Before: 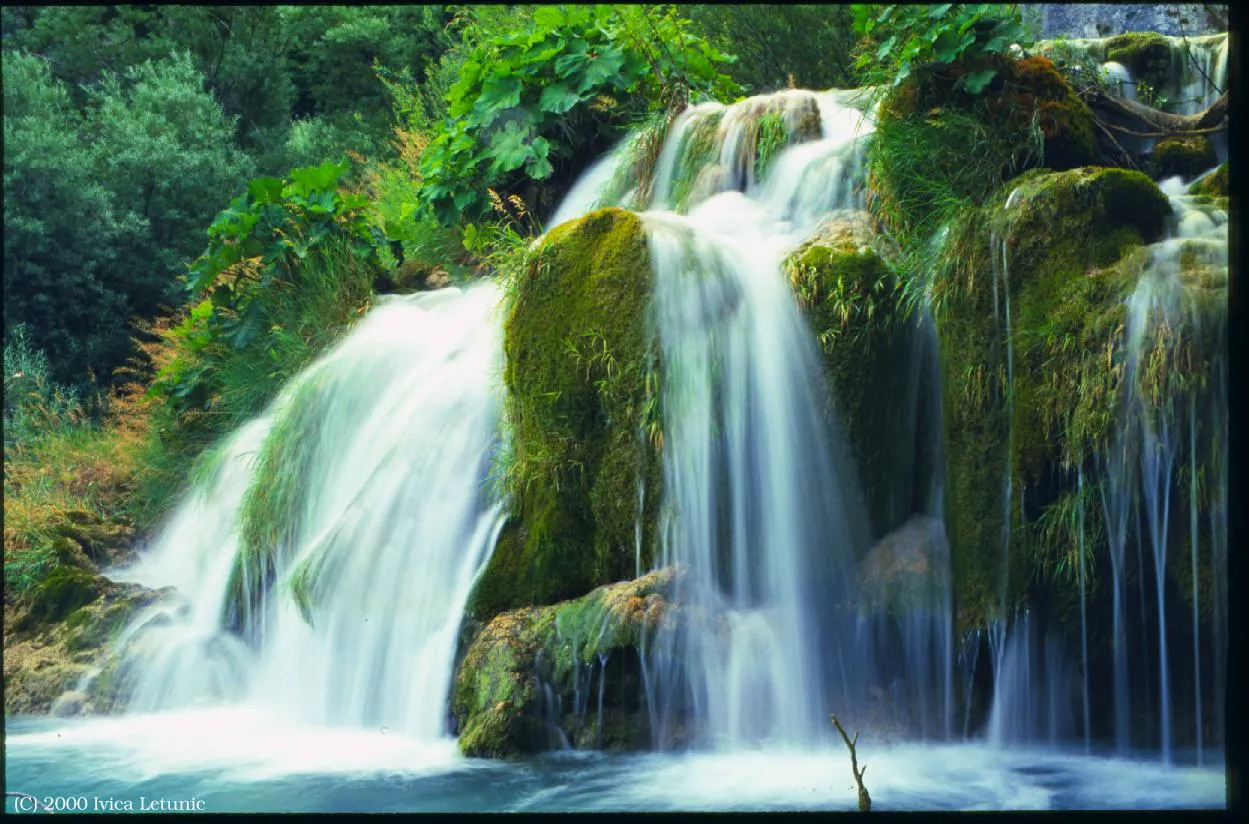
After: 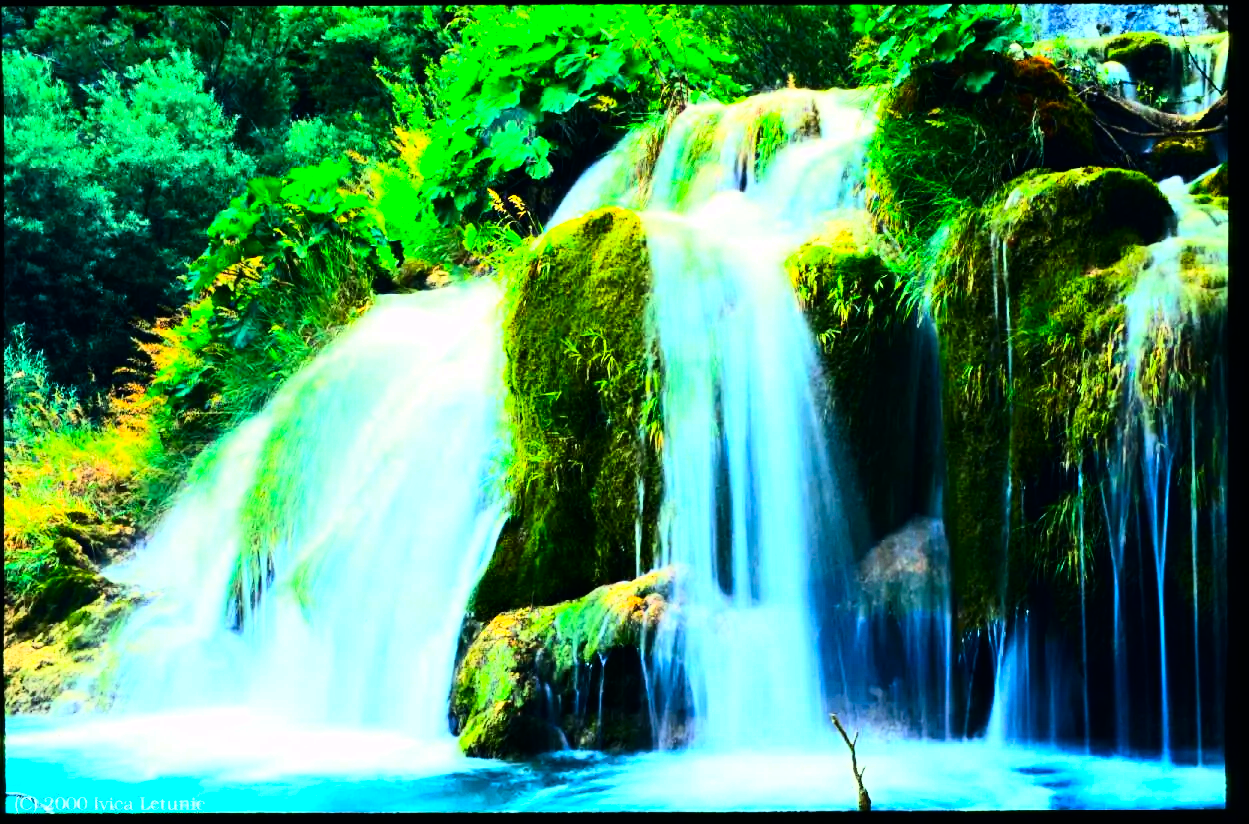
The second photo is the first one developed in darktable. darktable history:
rgb curve: curves: ch0 [(0, 0) (0.21, 0.15) (0.24, 0.21) (0.5, 0.75) (0.75, 0.96) (0.89, 0.99) (1, 1)]; ch1 [(0, 0.02) (0.21, 0.13) (0.25, 0.2) (0.5, 0.67) (0.75, 0.9) (0.89, 0.97) (1, 1)]; ch2 [(0, 0.02) (0.21, 0.13) (0.25, 0.2) (0.5, 0.67) (0.75, 0.9) (0.89, 0.97) (1, 1)], compensate middle gray true
contrast brightness saturation: contrast 0.26, brightness 0.02, saturation 0.87
